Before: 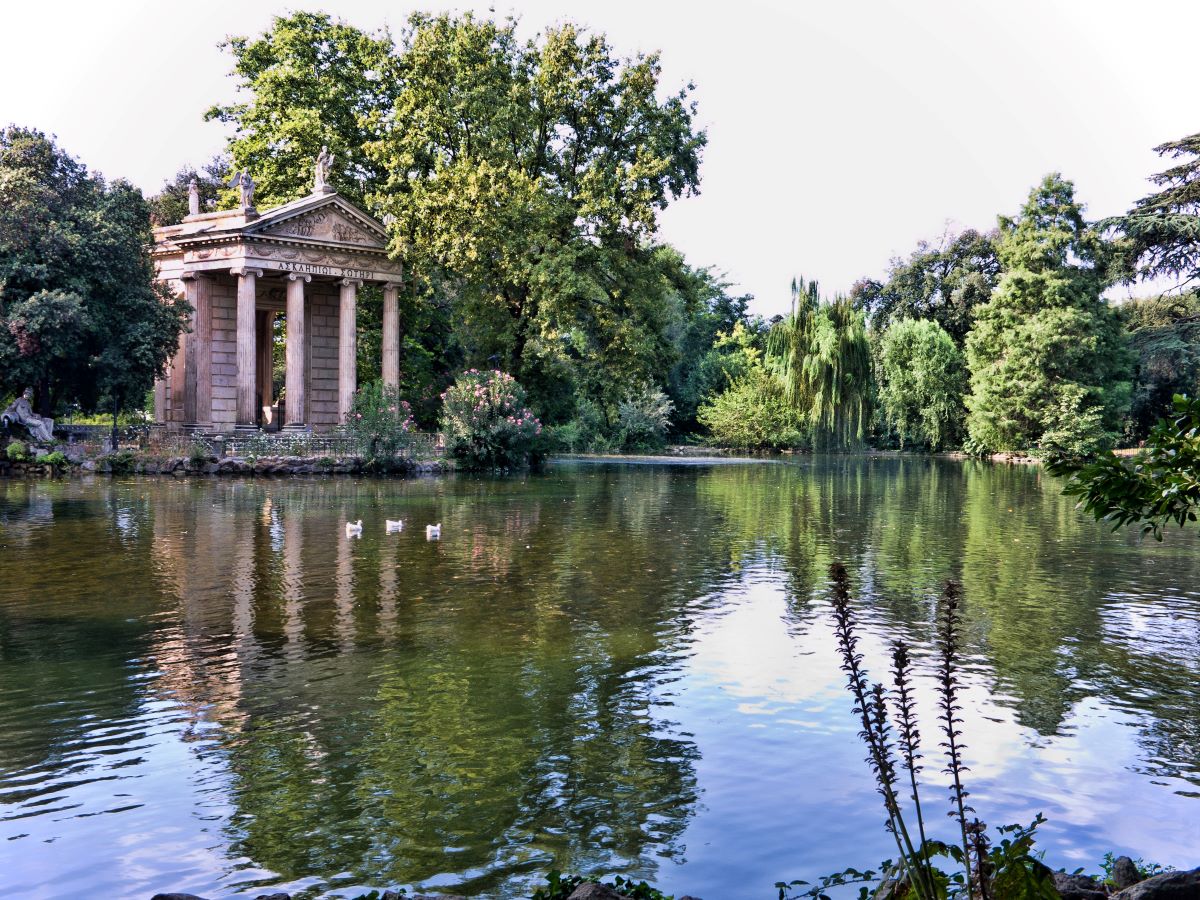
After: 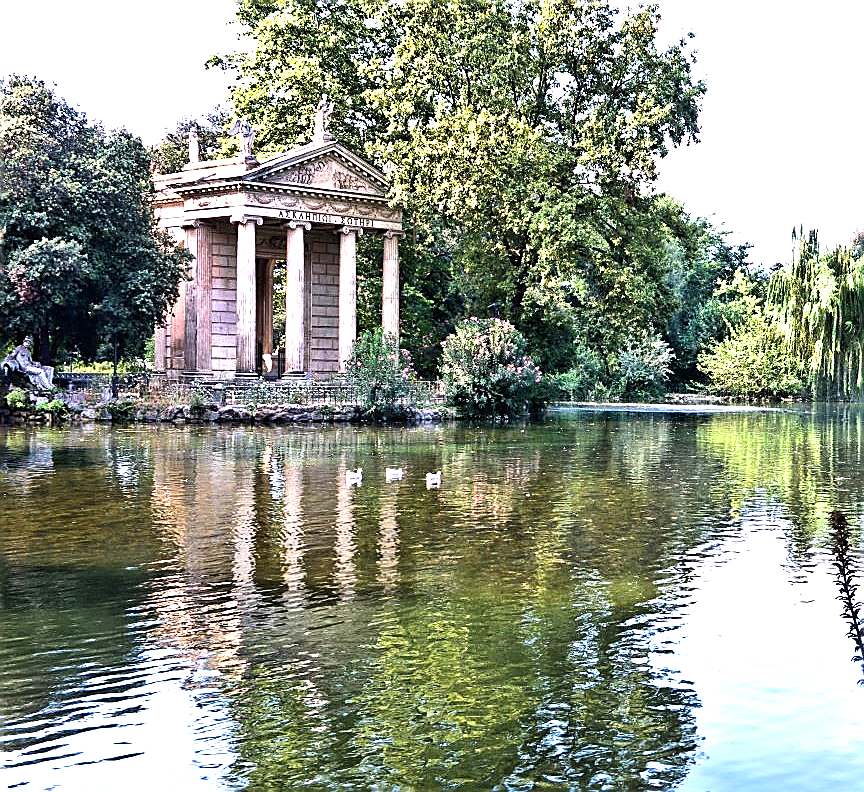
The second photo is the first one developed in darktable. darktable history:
sharpen: radius 1.4, amount 1.25, threshold 0.7
crop: top 5.803%, right 27.864%, bottom 5.804%
tone equalizer: -8 EV -0.417 EV, -7 EV -0.389 EV, -6 EV -0.333 EV, -5 EV -0.222 EV, -3 EV 0.222 EV, -2 EV 0.333 EV, -1 EV 0.389 EV, +0 EV 0.417 EV, edges refinement/feathering 500, mask exposure compensation -1.57 EV, preserve details no
exposure: black level correction 0, exposure 1.1 EV, compensate highlight preservation false
